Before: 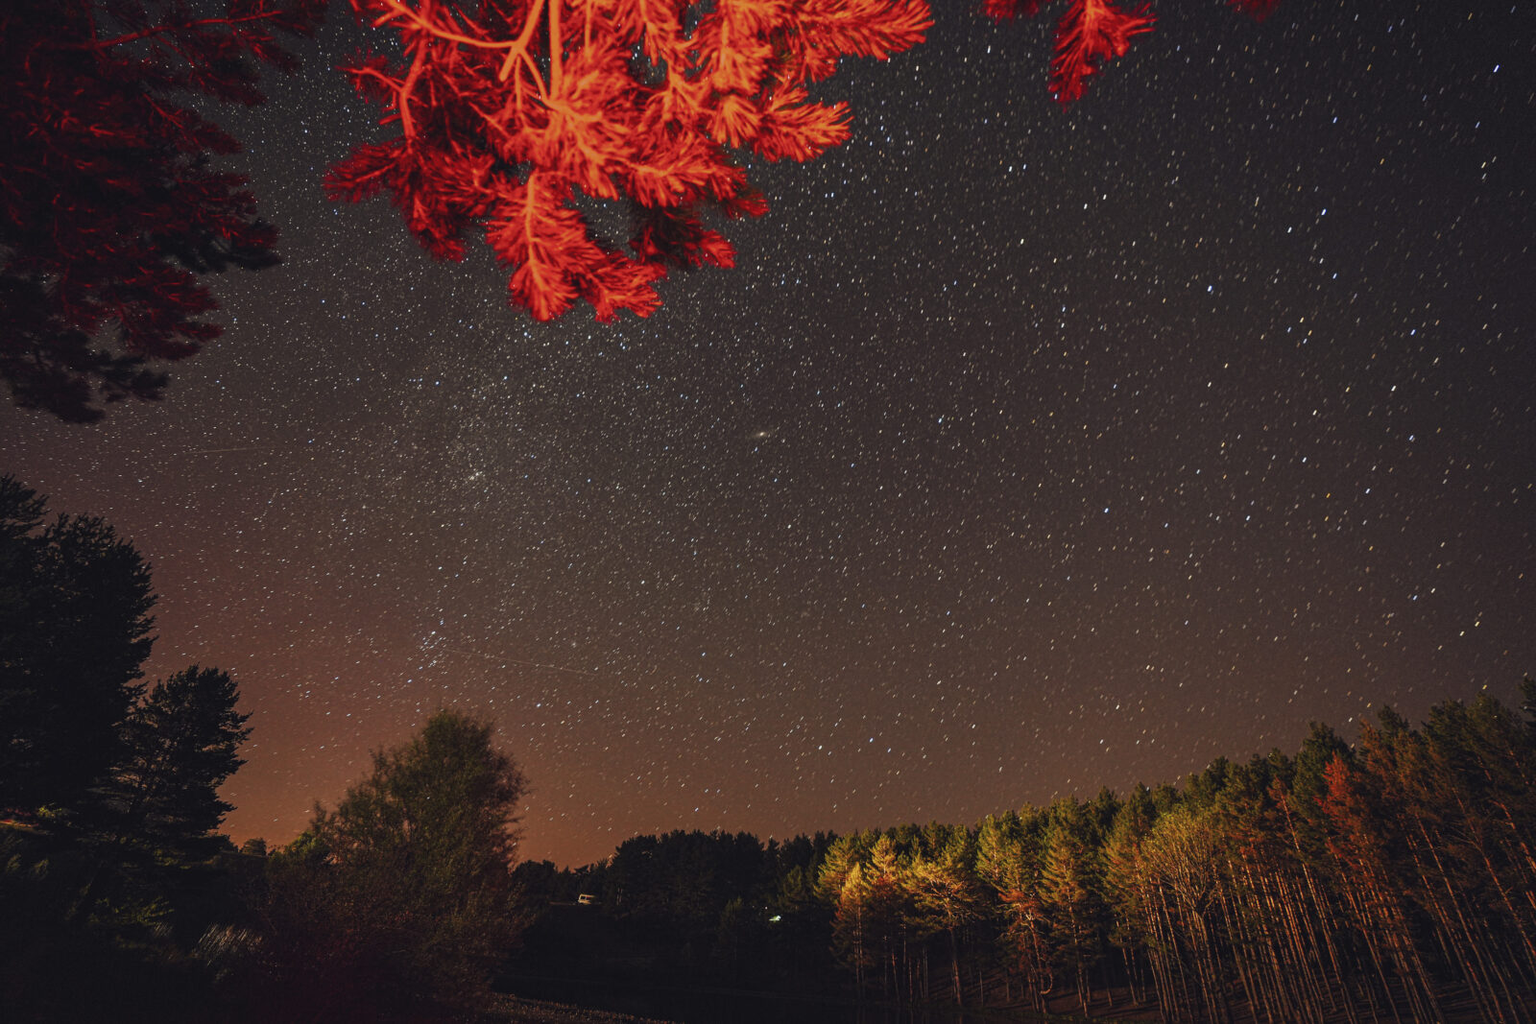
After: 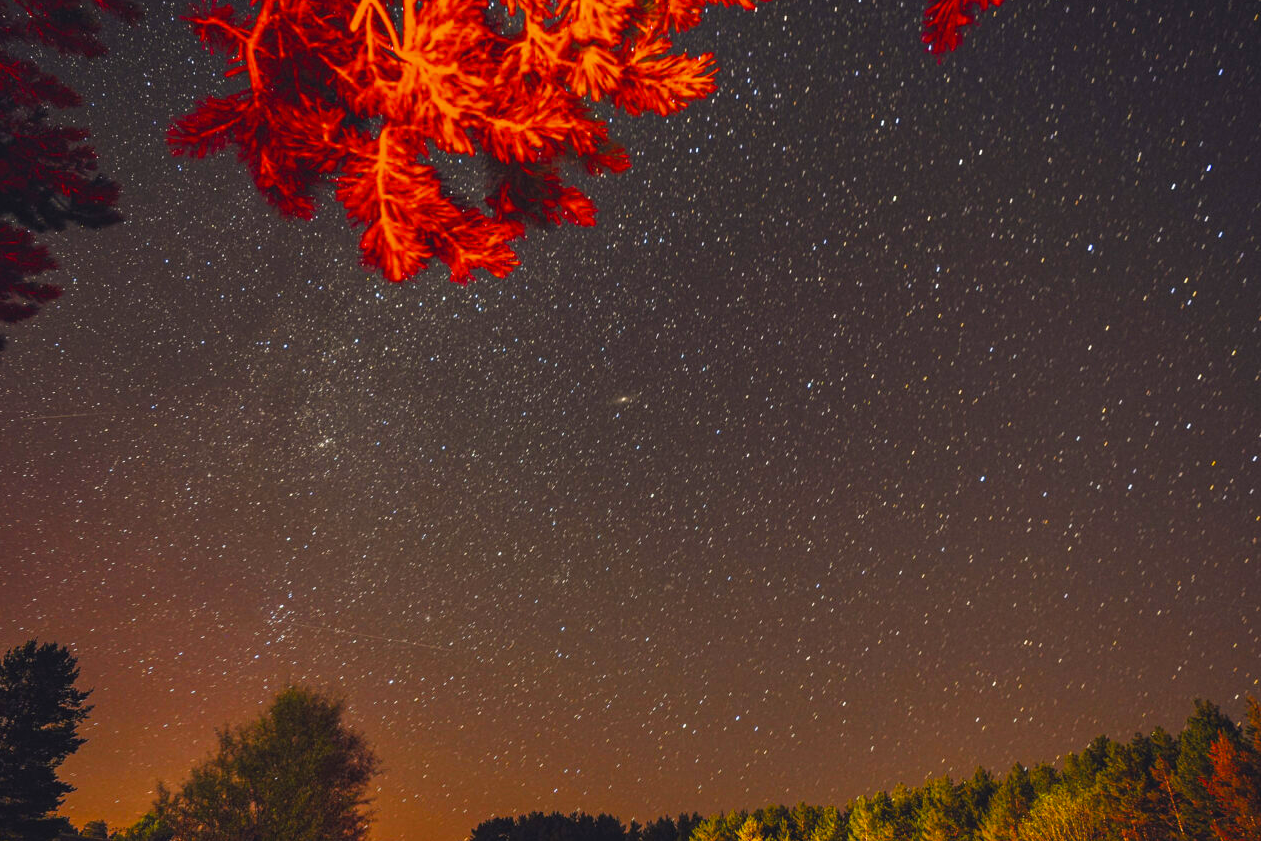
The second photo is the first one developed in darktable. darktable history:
crop and rotate: left 10.731%, top 5.002%, right 10.414%, bottom 16.098%
contrast brightness saturation: contrast 0.055, brightness 0.061, saturation 0.012
color balance rgb: linear chroma grading › global chroma 14.929%, perceptual saturation grading › global saturation 36.121%, perceptual brilliance grading › highlights 9.889%, perceptual brilliance grading › mid-tones 5.36%
